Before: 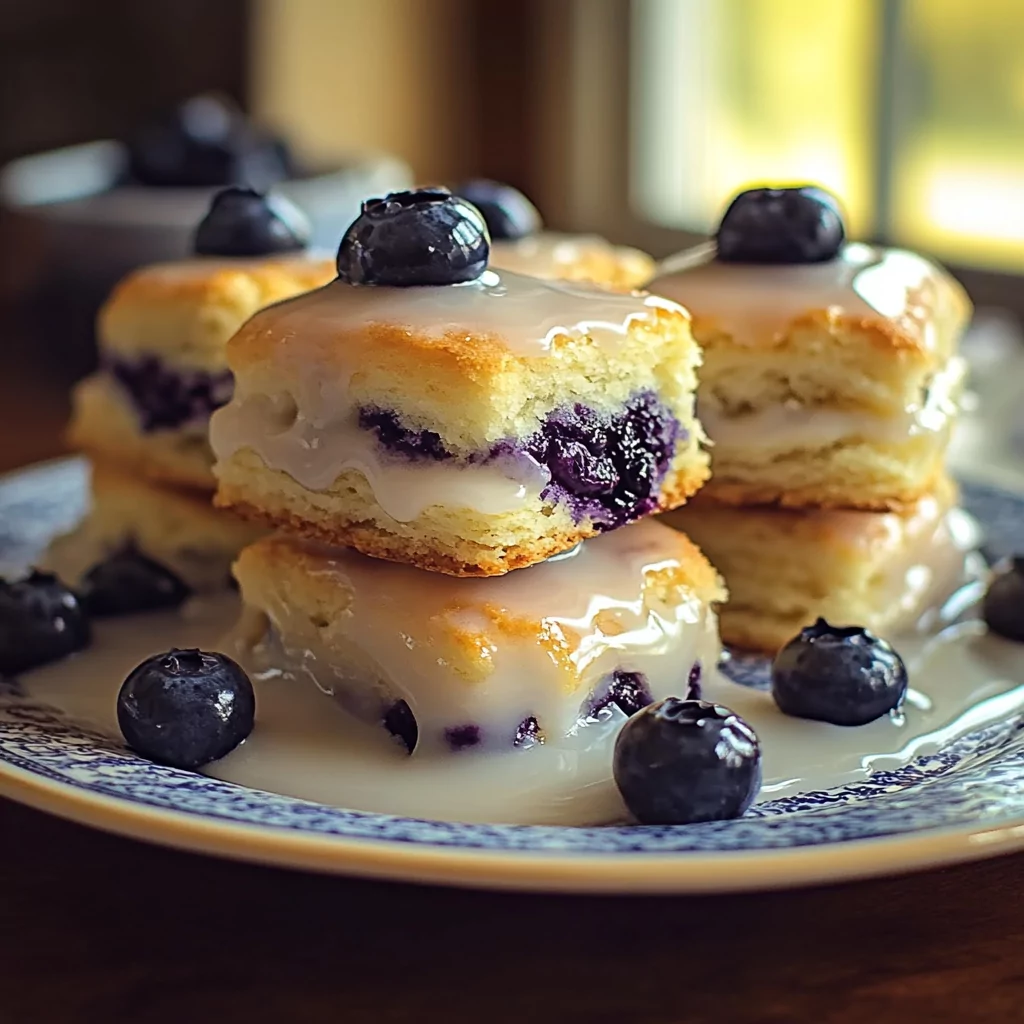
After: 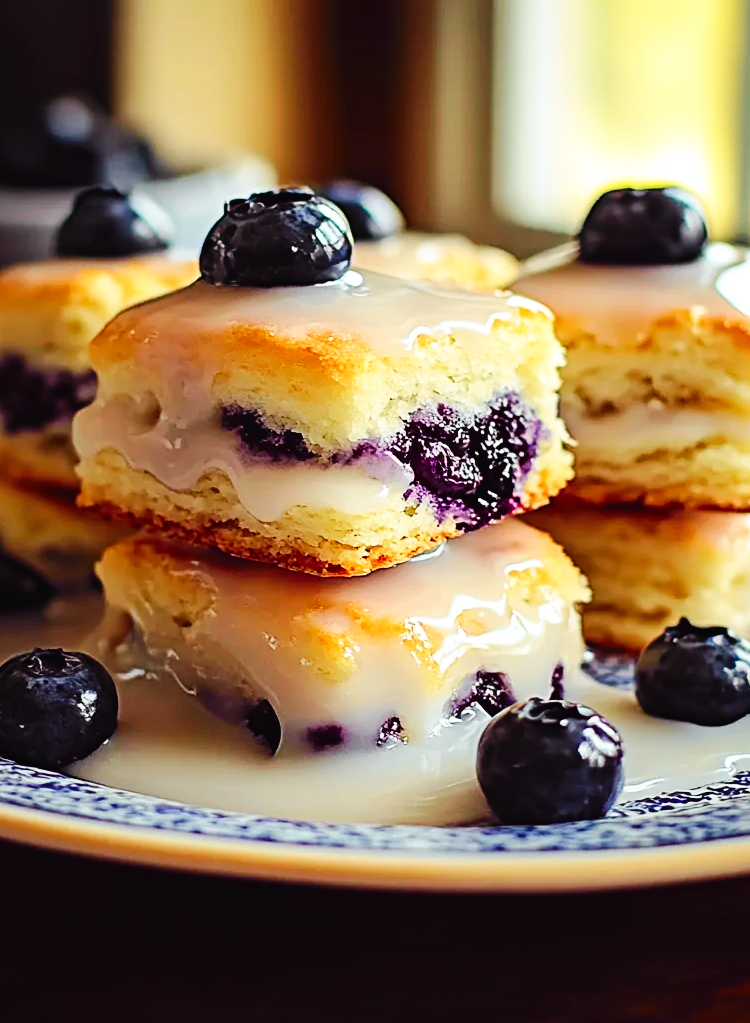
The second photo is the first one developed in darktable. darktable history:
base curve: curves: ch0 [(0, 0) (0.036, 0.025) (0.121, 0.166) (0.206, 0.329) (0.605, 0.79) (1, 1)], preserve colors none
crop: left 13.443%, right 13.31%
tone curve: curves: ch0 [(0, 0.015) (0.037, 0.032) (0.131, 0.113) (0.275, 0.26) (0.497, 0.505) (0.617, 0.643) (0.704, 0.735) (0.813, 0.842) (0.911, 0.931) (0.997, 1)]; ch1 [(0, 0) (0.301, 0.3) (0.444, 0.438) (0.493, 0.494) (0.501, 0.5) (0.534, 0.543) (0.582, 0.605) (0.658, 0.687) (0.746, 0.79) (1, 1)]; ch2 [(0, 0) (0.246, 0.234) (0.36, 0.356) (0.415, 0.426) (0.476, 0.492) (0.502, 0.499) (0.525, 0.517) (0.533, 0.534) (0.586, 0.598) (0.634, 0.643) (0.706, 0.717) (0.853, 0.83) (1, 0.951)], color space Lab, independent channels, preserve colors none
